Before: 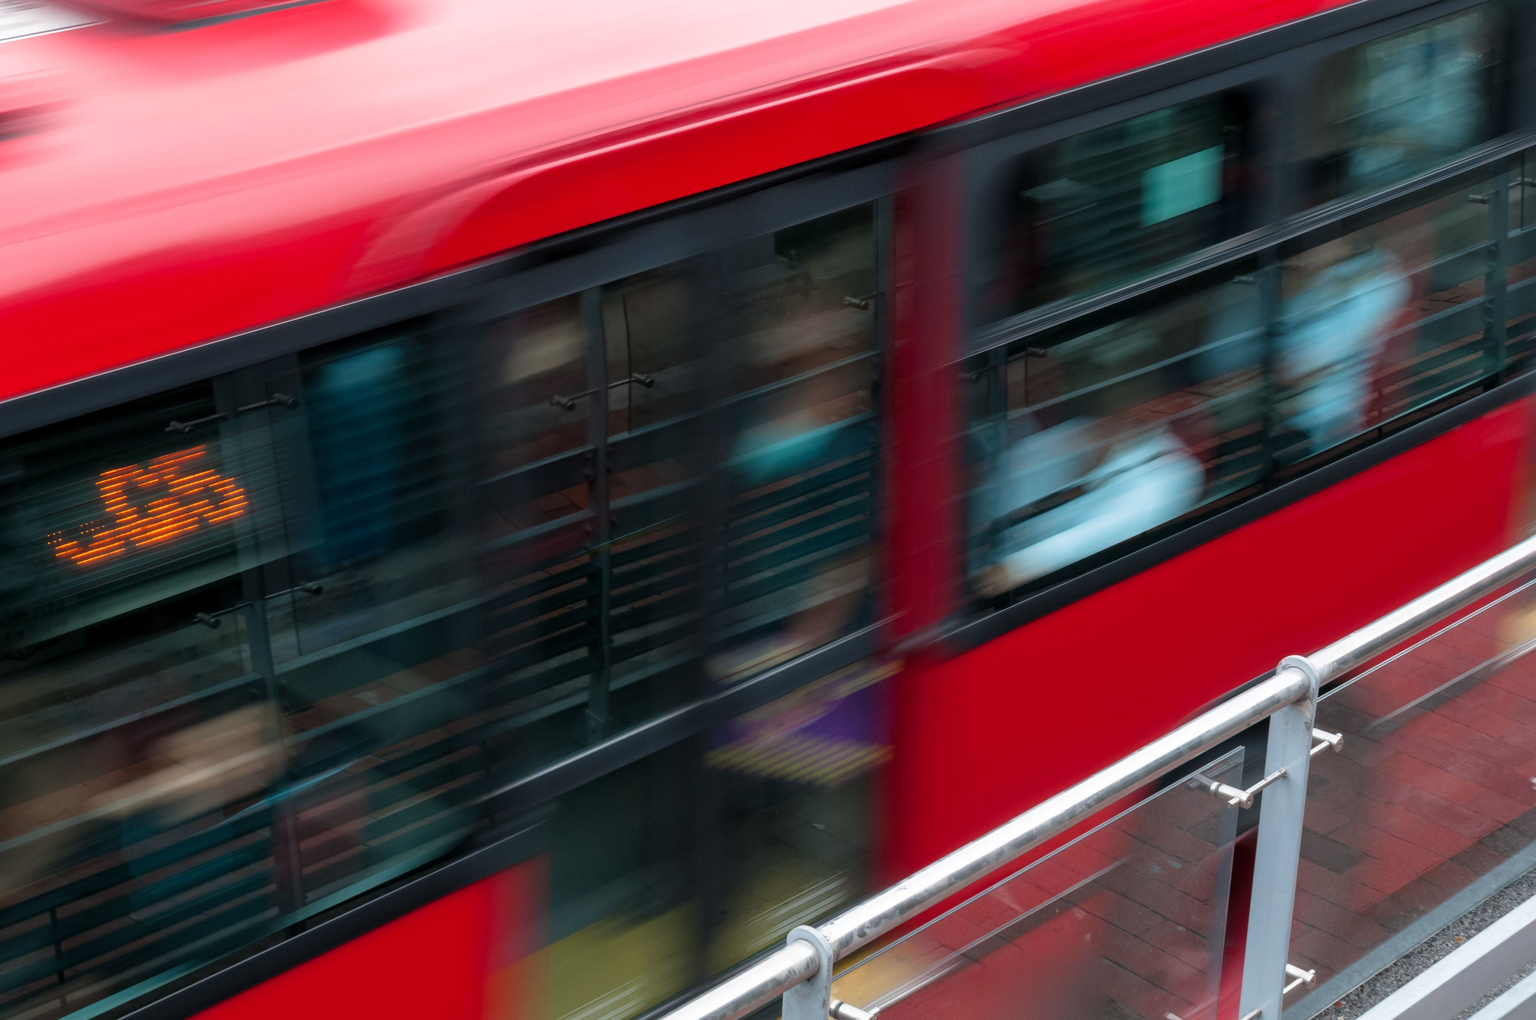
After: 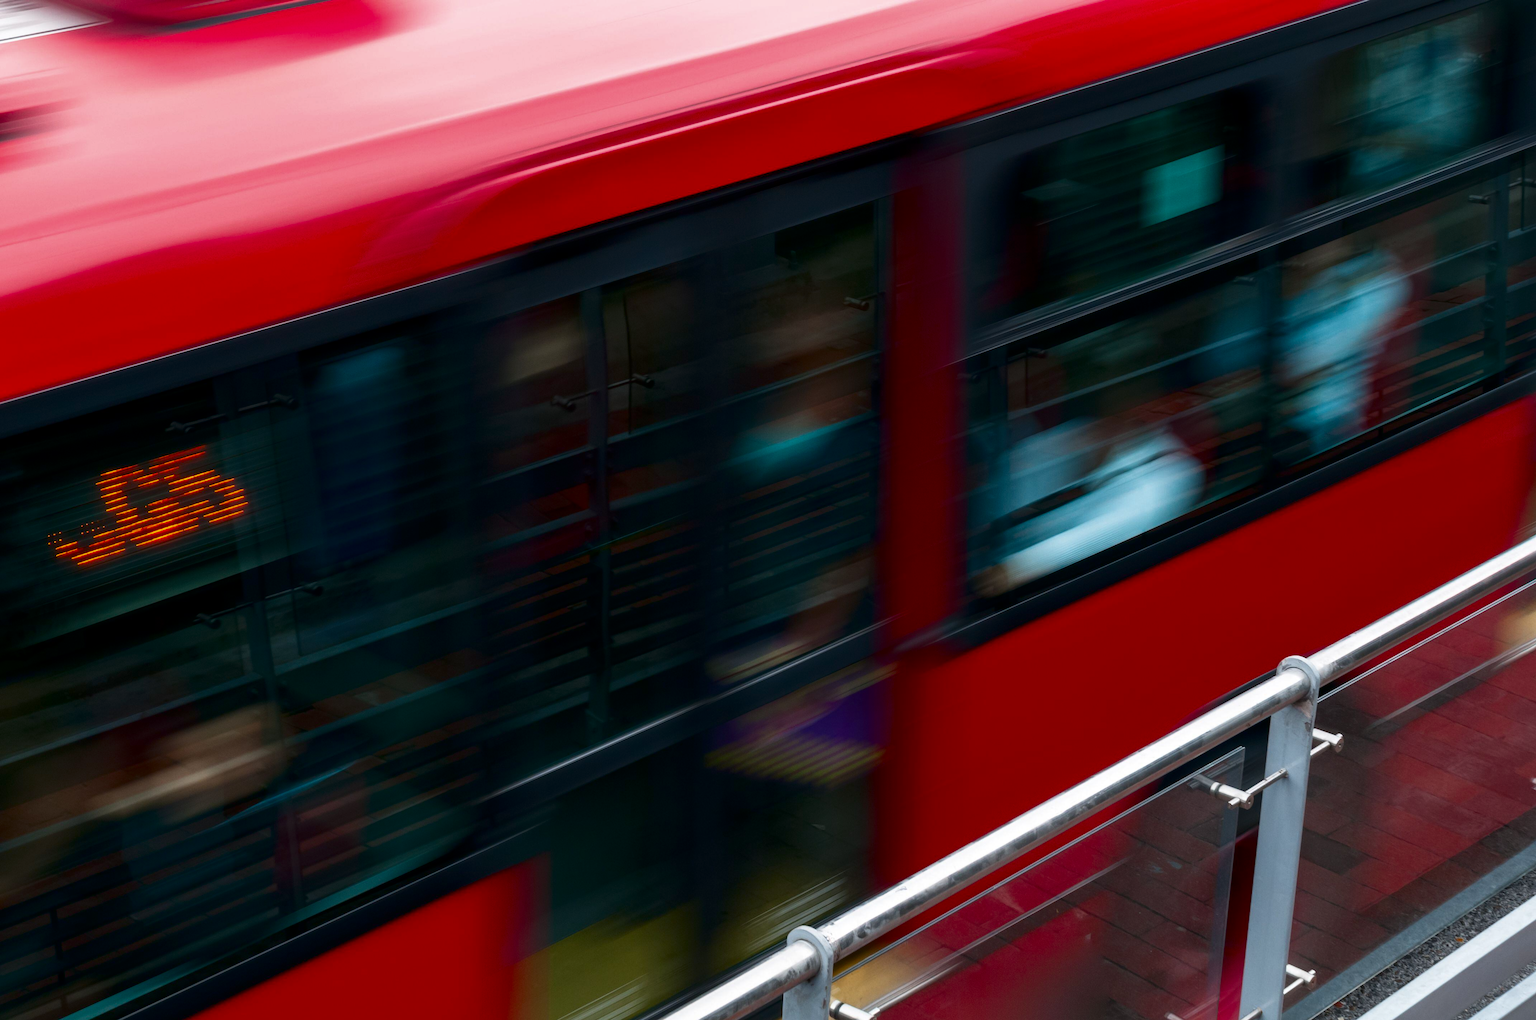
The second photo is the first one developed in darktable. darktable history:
contrast brightness saturation: contrast 0.1, brightness -0.26, saturation 0.14
tone equalizer: -8 EV -0.55 EV
